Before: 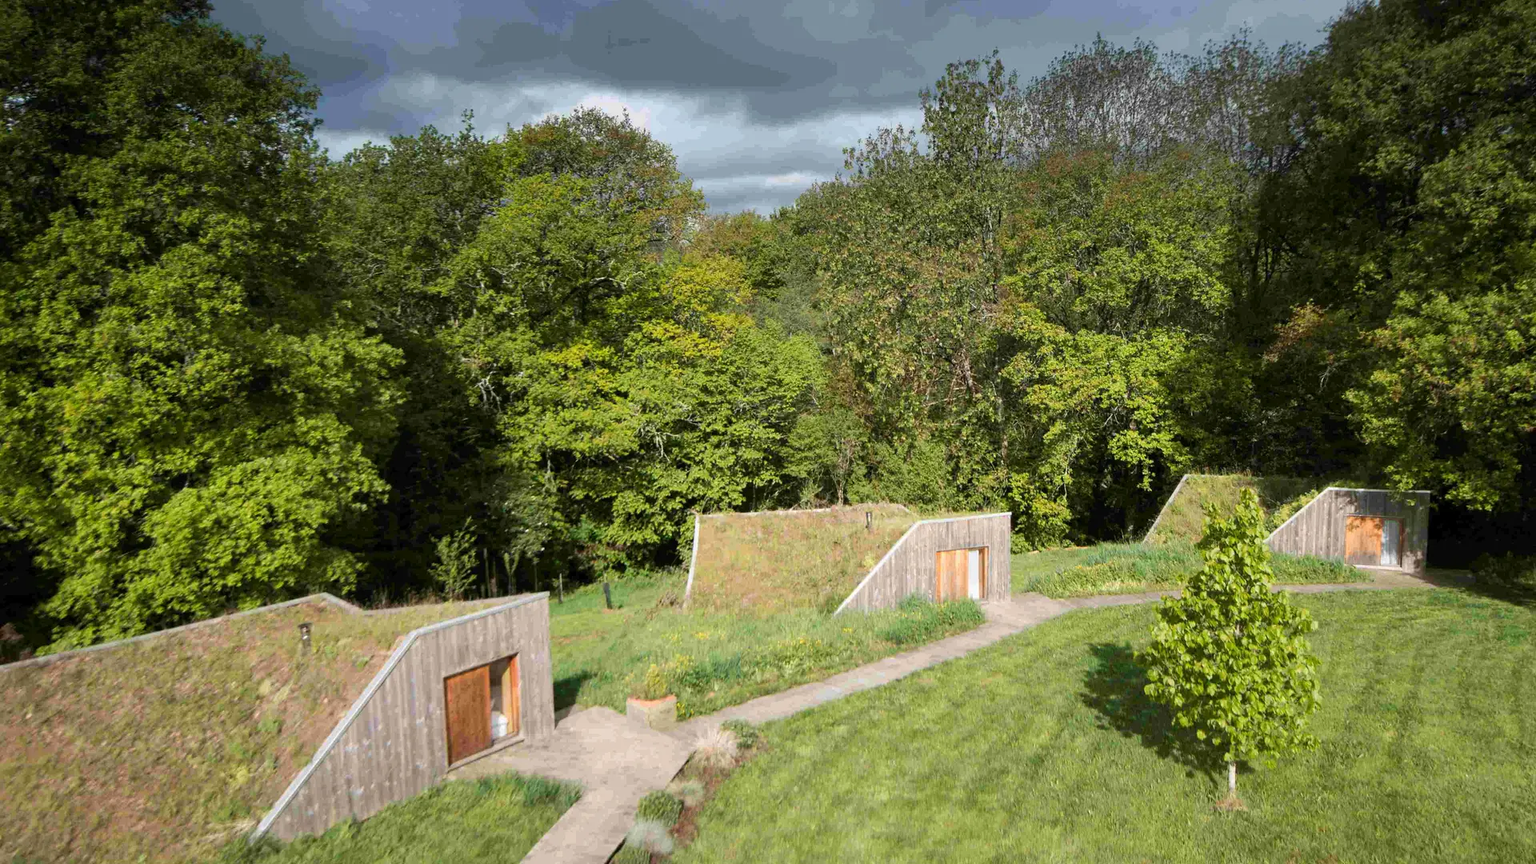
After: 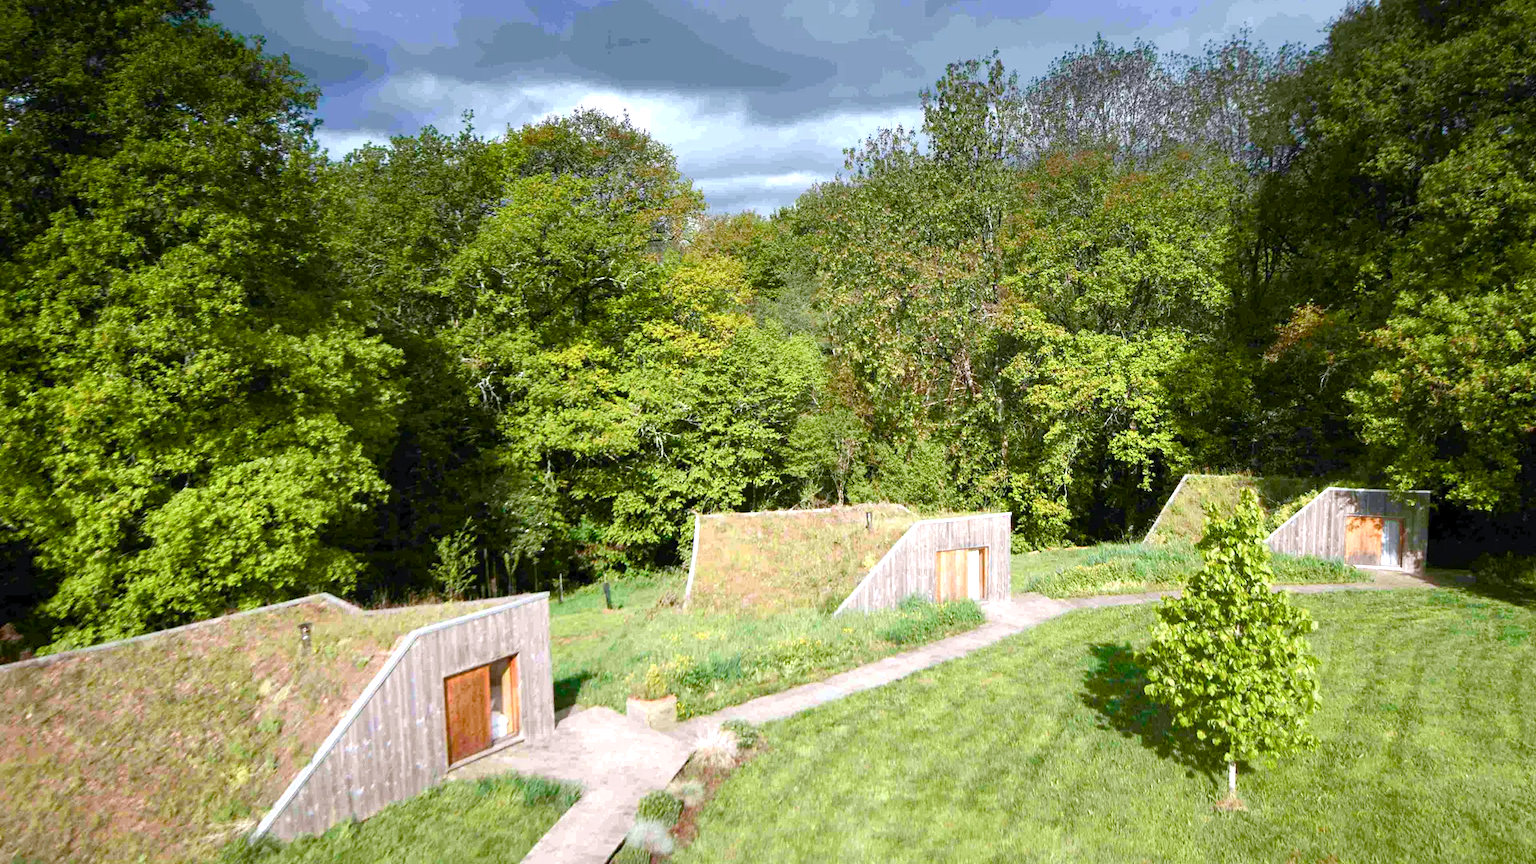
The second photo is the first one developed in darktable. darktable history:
color calibration: illuminant as shot in camera, x 0.358, y 0.373, temperature 4628.91 K
color balance rgb: perceptual saturation grading › global saturation 20%, perceptual saturation grading › highlights -25.427%, perceptual saturation grading › shadows 50.011%
exposure: exposure 0.61 EV, compensate highlight preservation false
